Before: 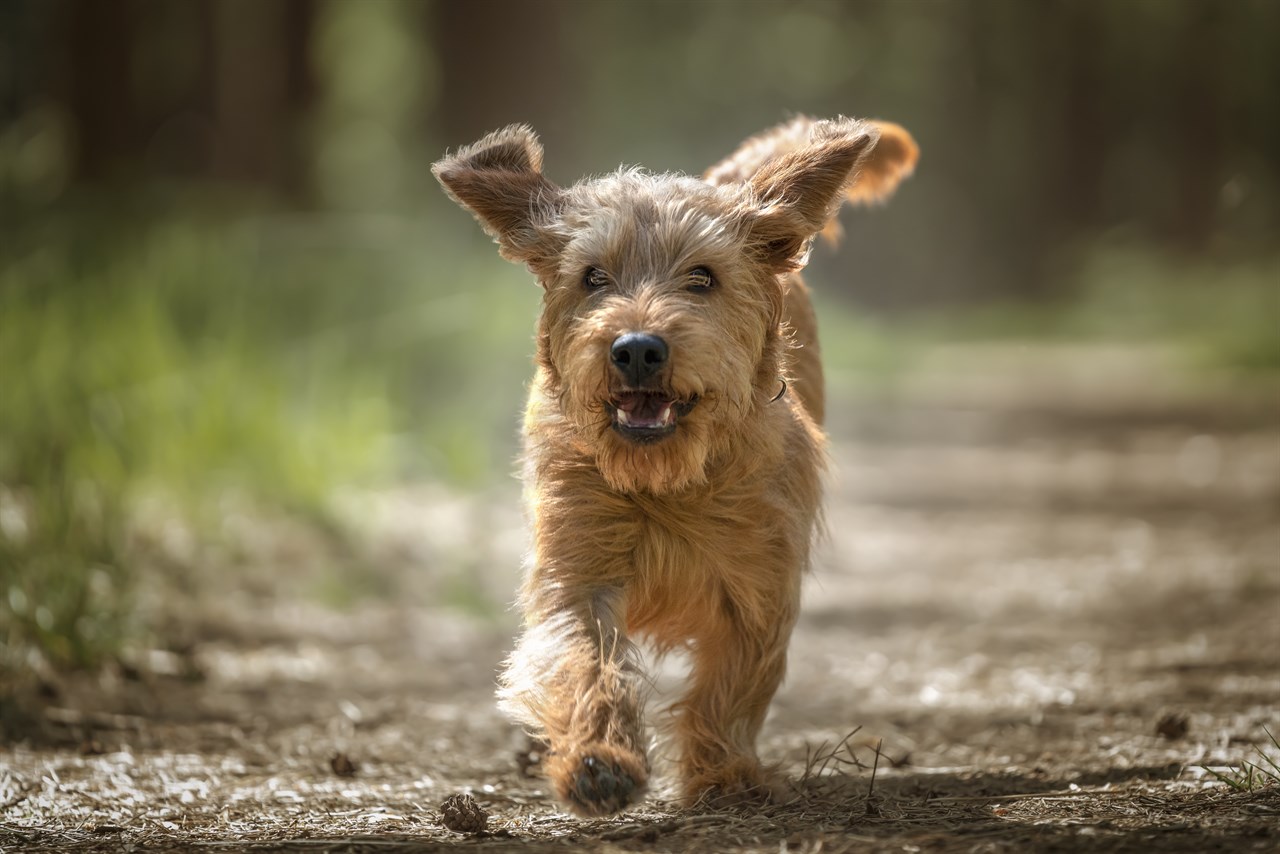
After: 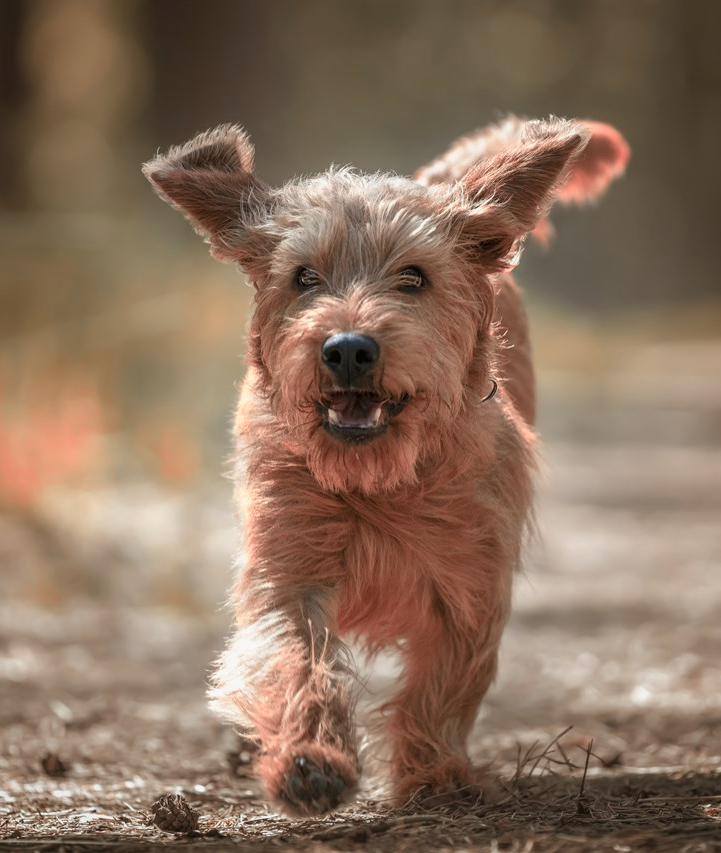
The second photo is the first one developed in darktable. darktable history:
color zones: curves: ch2 [(0, 0.488) (0.143, 0.417) (0.286, 0.212) (0.429, 0.179) (0.571, 0.154) (0.714, 0.415) (0.857, 0.495) (1, 0.488)]
crop and rotate: left 22.608%, right 21.025%
exposure: exposure -0.072 EV, compensate exposure bias true
